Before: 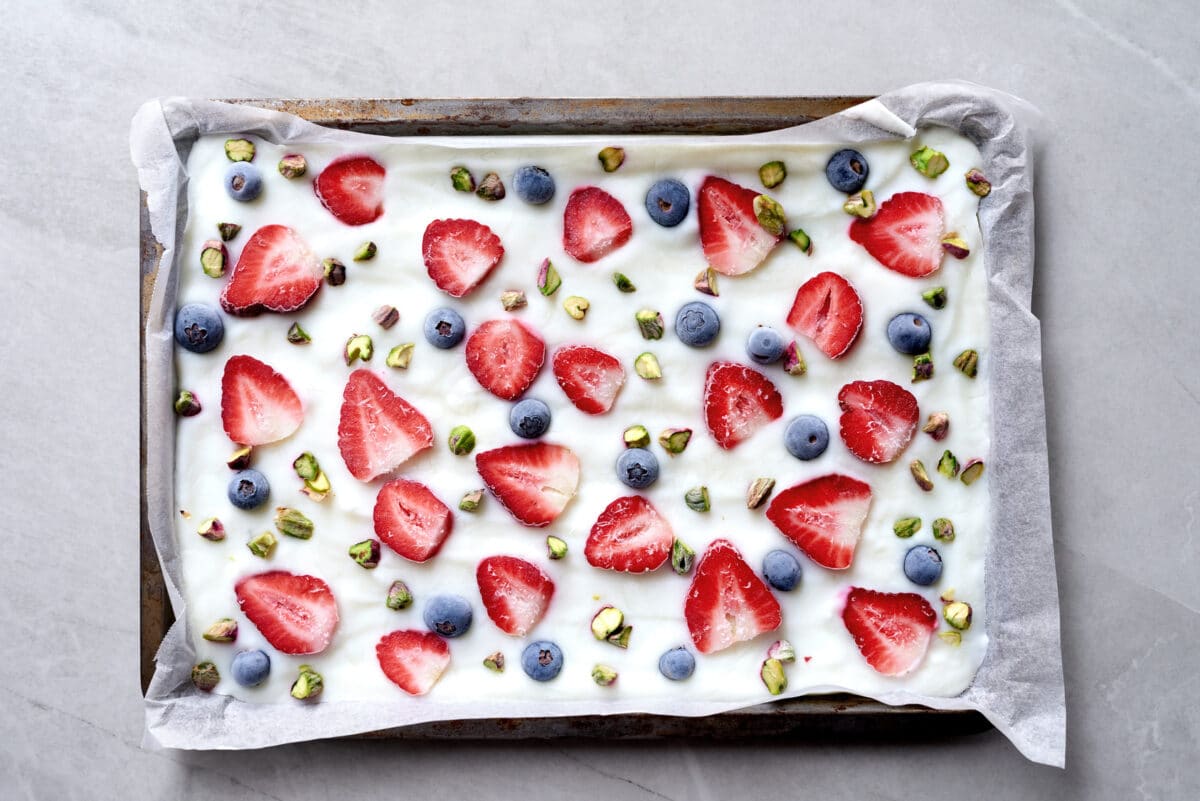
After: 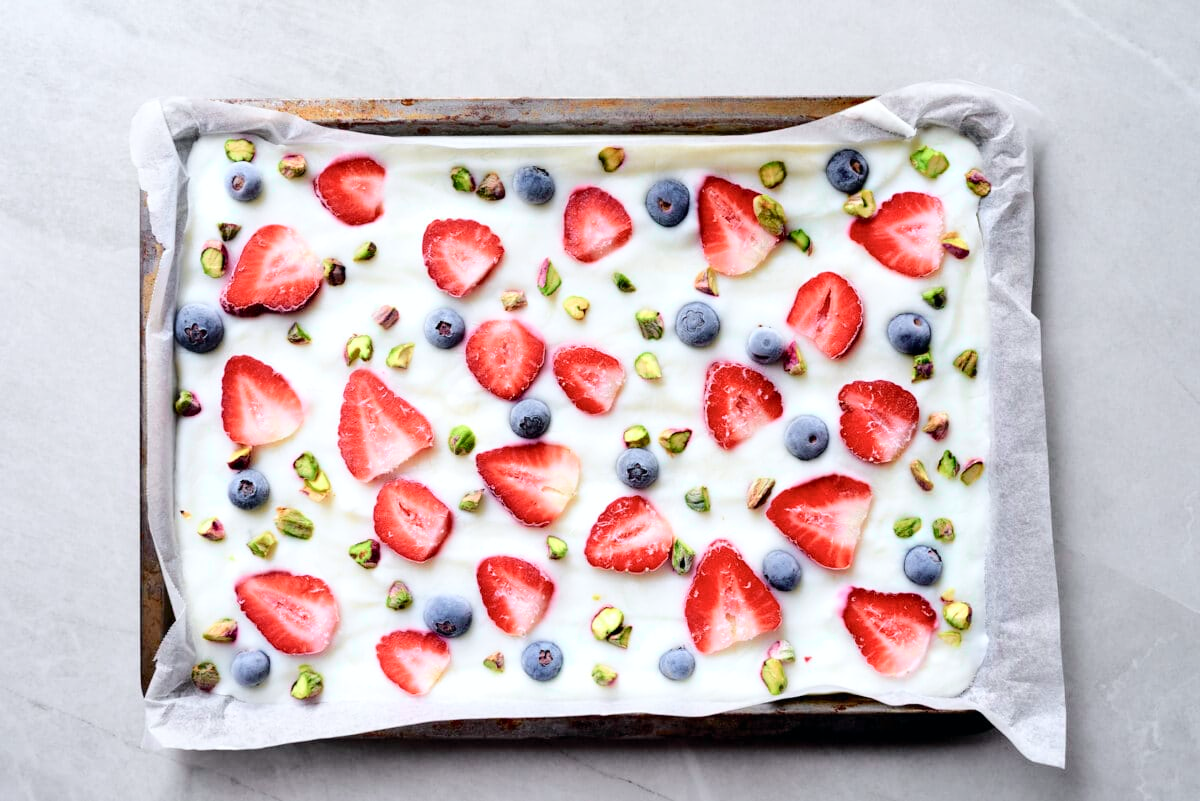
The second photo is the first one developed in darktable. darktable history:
tone curve: curves: ch0 [(0, 0) (0.051, 0.047) (0.102, 0.099) (0.228, 0.275) (0.432, 0.535) (0.695, 0.778) (0.908, 0.946) (1, 1)]; ch1 [(0, 0) (0.339, 0.298) (0.402, 0.363) (0.453, 0.421) (0.483, 0.469) (0.494, 0.493) (0.504, 0.501) (0.527, 0.538) (0.563, 0.595) (0.597, 0.632) (1, 1)]; ch2 [(0, 0) (0.48, 0.48) (0.504, 0.5) (0.539, 0.554) (0.59, 0.63) (0.642, 0.684) (0.824, 0.815) (1, 1)], color space Lab, independent channels, preserve colors none
